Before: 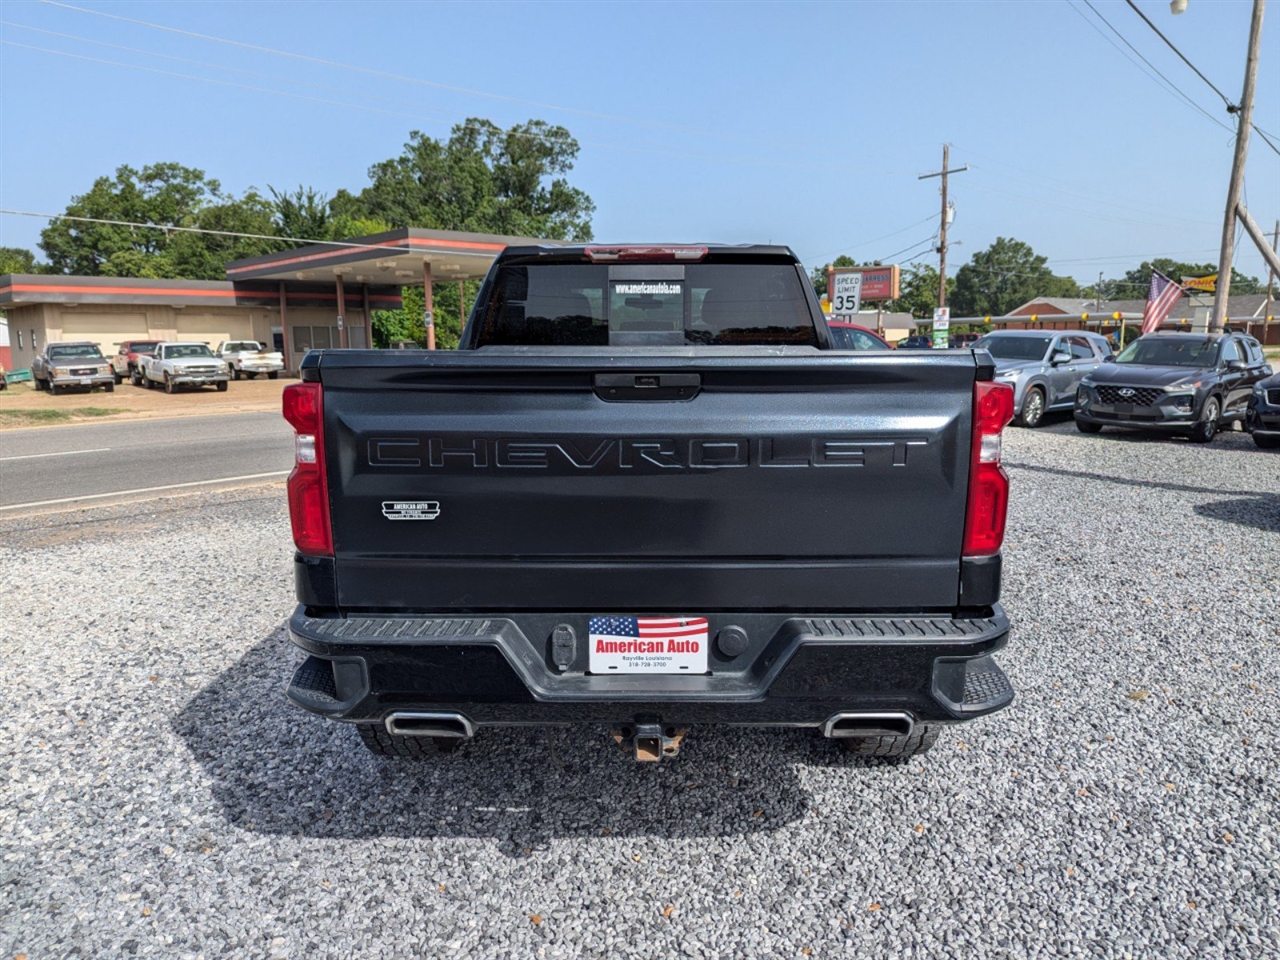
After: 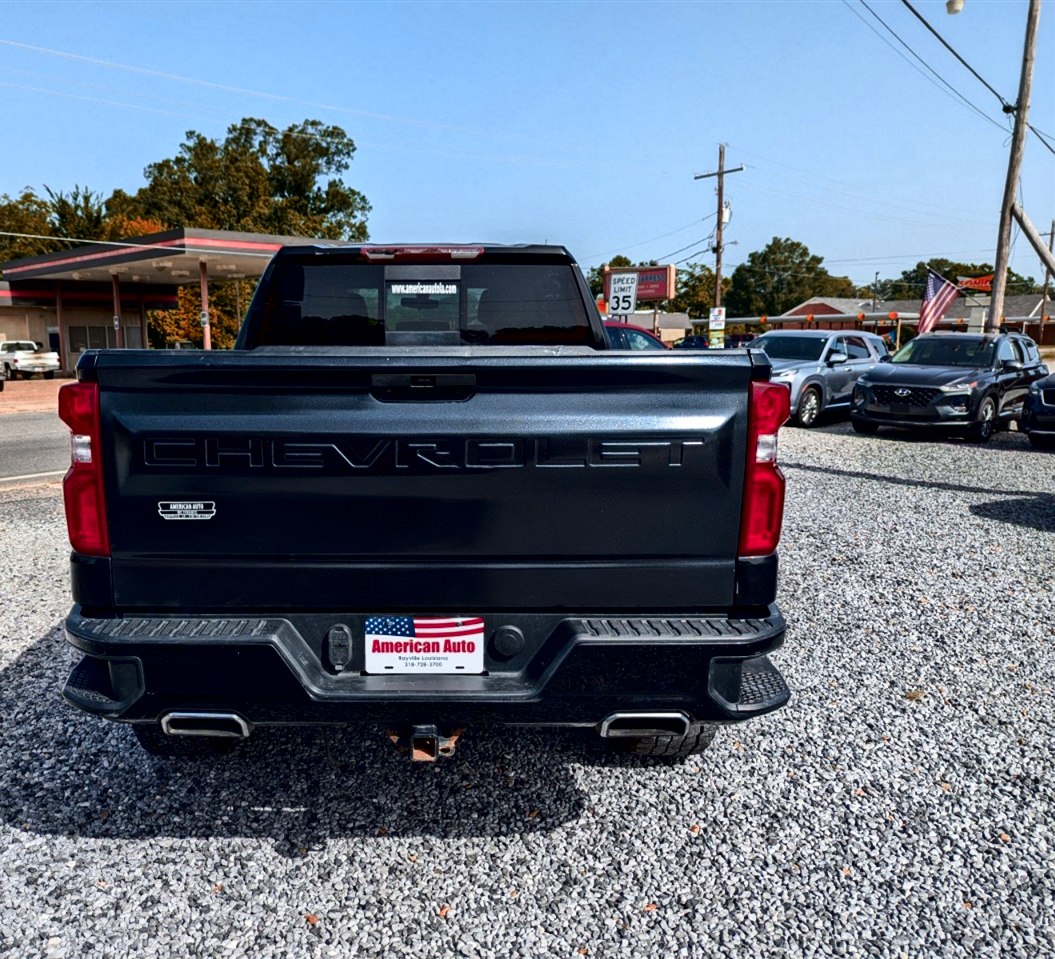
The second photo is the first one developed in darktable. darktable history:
color zones: curves: ch0 [(0.006, 0.385) (0.143, 0.563) (0.243, 0.321) (0.352, 0.464) (0.516, 0.456) (0.625, 0.5) (0.75, 0.5) (0.875, 0.5)]; ch1 [(0, 0.5) (0.134, 0.504) (0.246, 0.463) (0.421, 0.515) (0.5, 0.56) (0.625, 0.5) (0.75, 0.5) (0.875, 0.5)]; ch2 [(0, 0.5) (0.131, 0.426) (0.307, 0.289) (0.38, 0.188) (0.513, 0.216) (0.625, 0.548) (0.75, 0.468) (0.838, 0.396) (0.971, 0.311)]
contrast brightness saturation: contrast 0.224, brightness -0.186, saturation 0.235
crop: left 17.508%, bottom 0.023%
local contrast: mode bilateral grid, contrast 19, coarseness 51, detail 150%, midtone range 0.2
